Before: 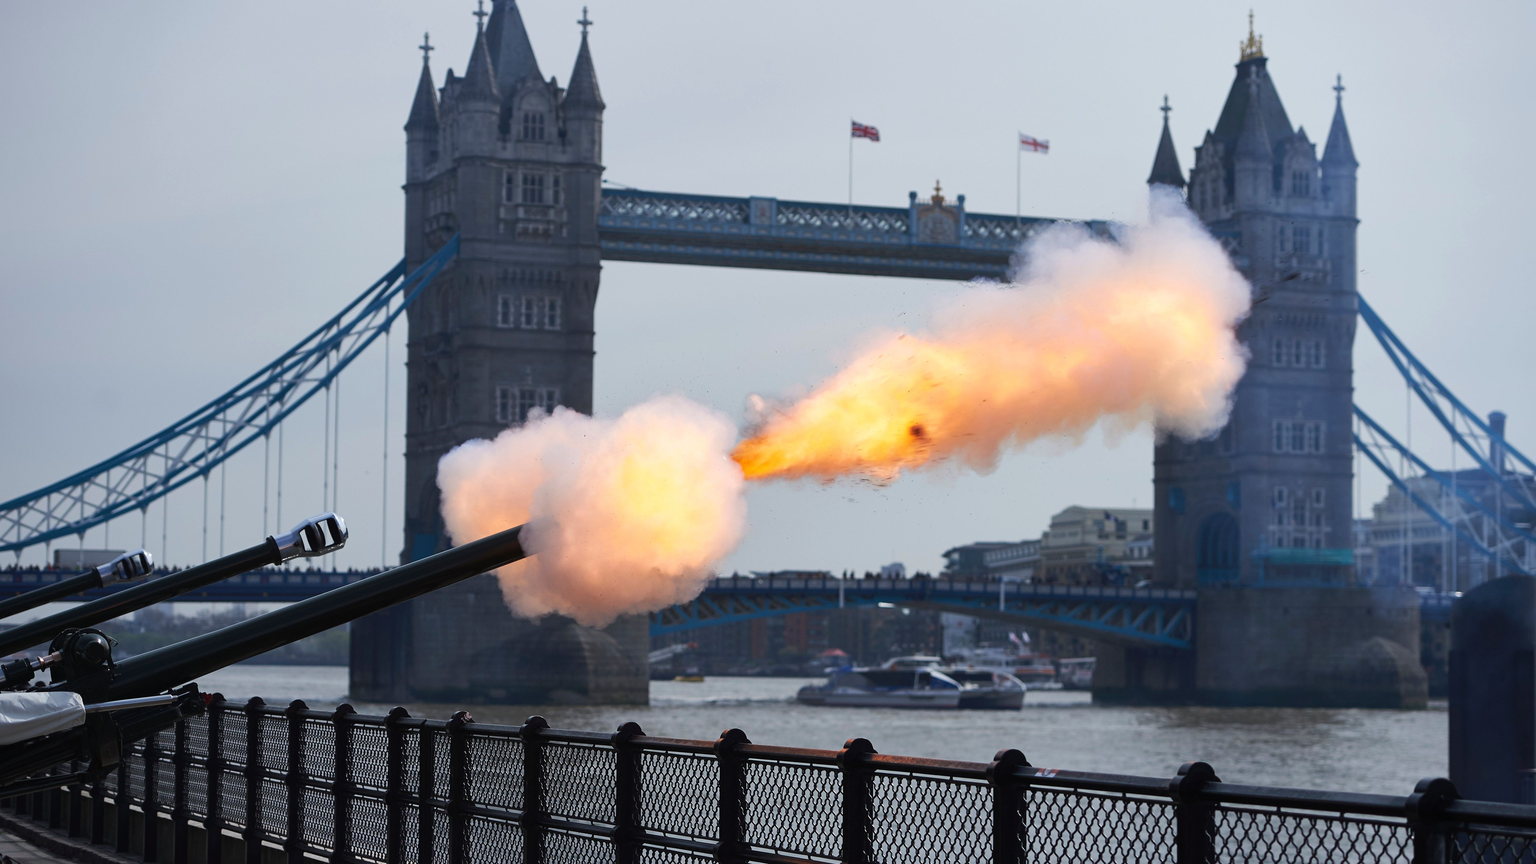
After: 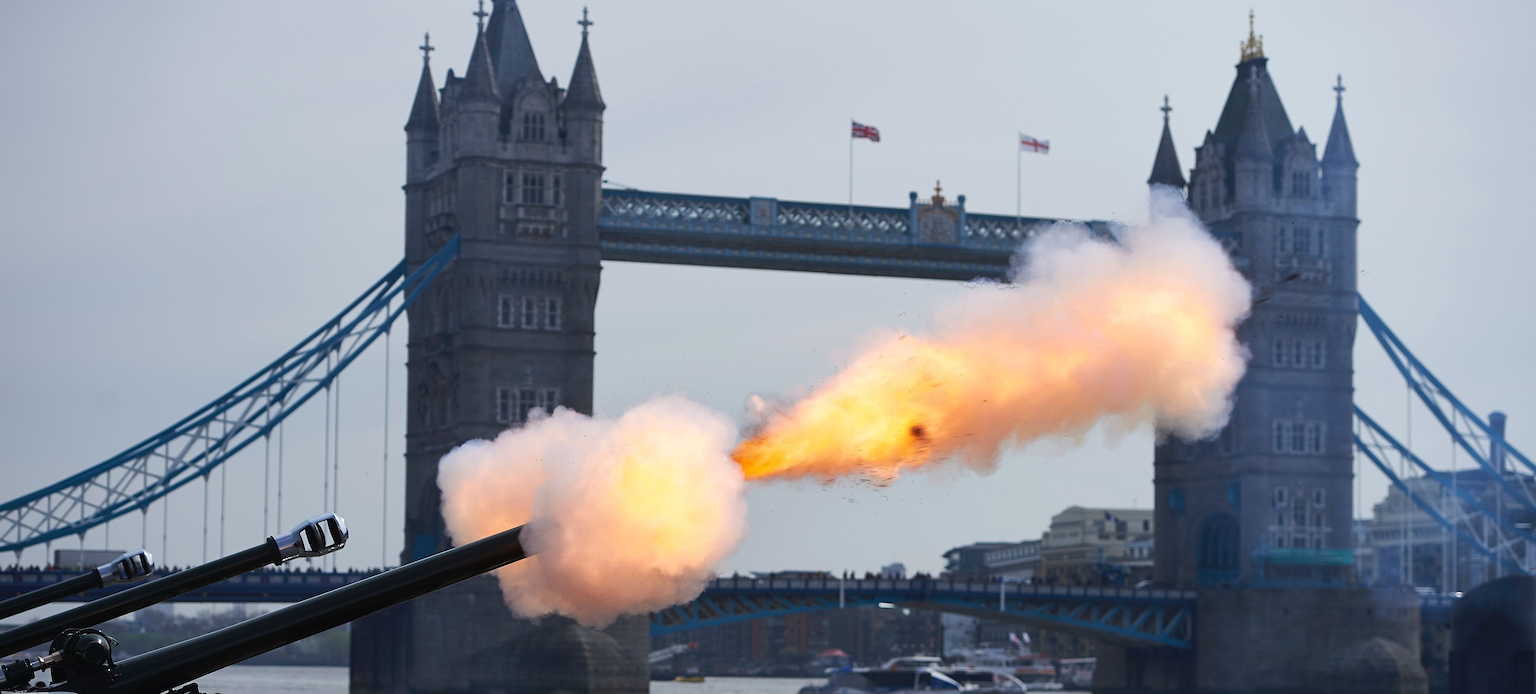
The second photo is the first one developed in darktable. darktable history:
sharpen: on, module defaults
crop: bottom 19.644%
